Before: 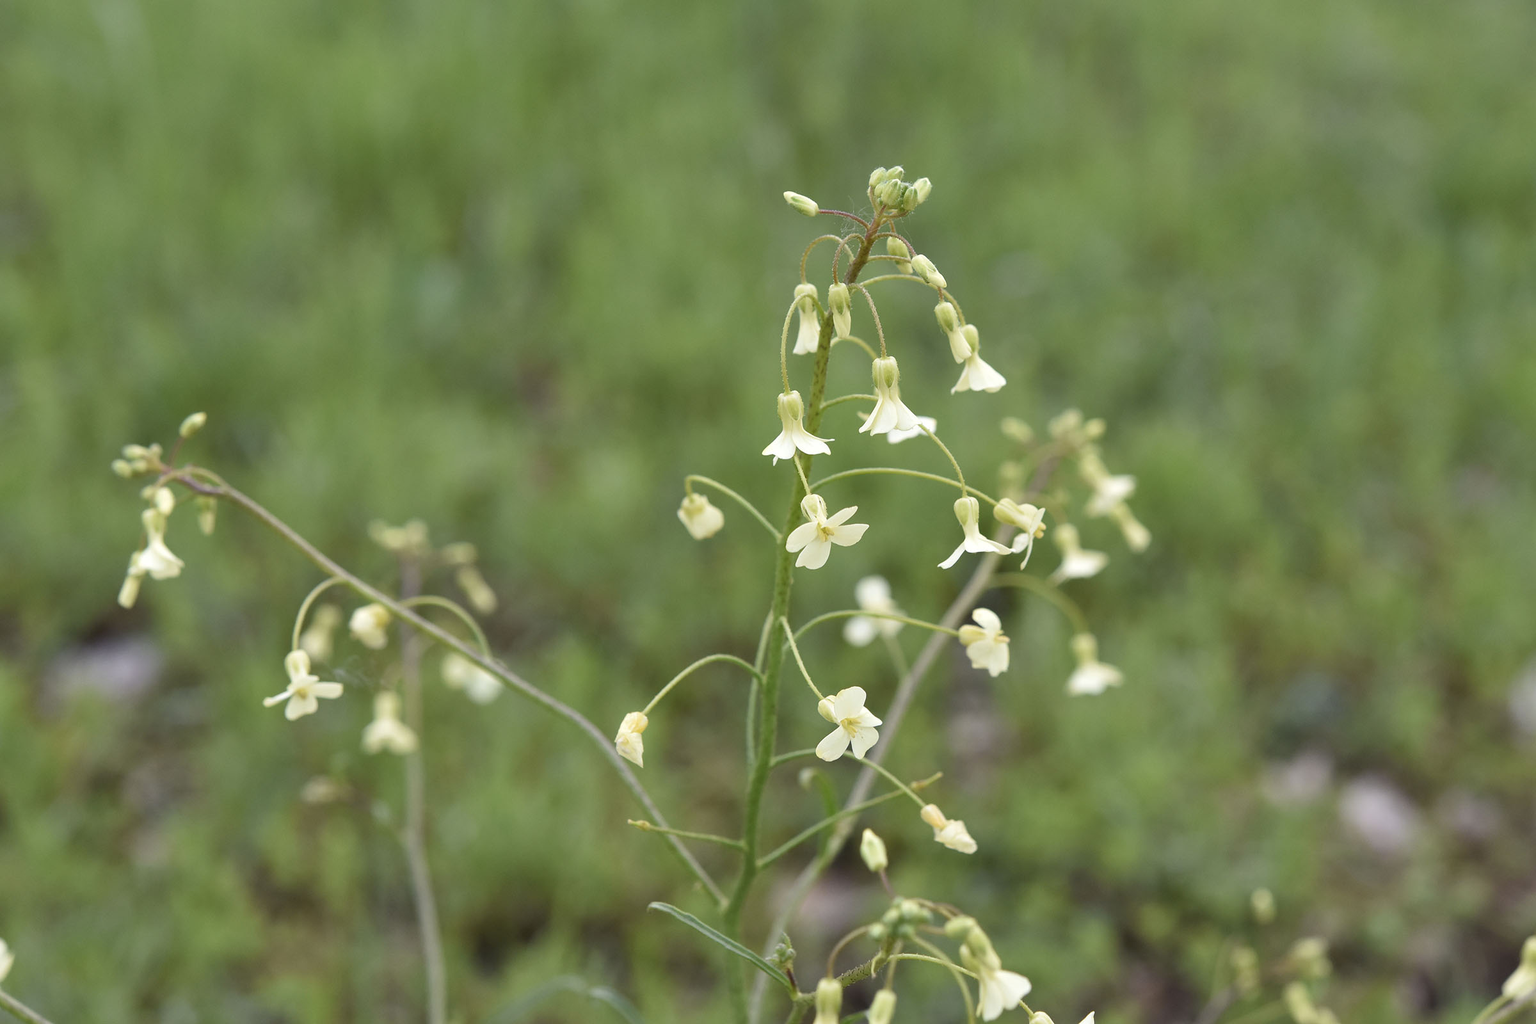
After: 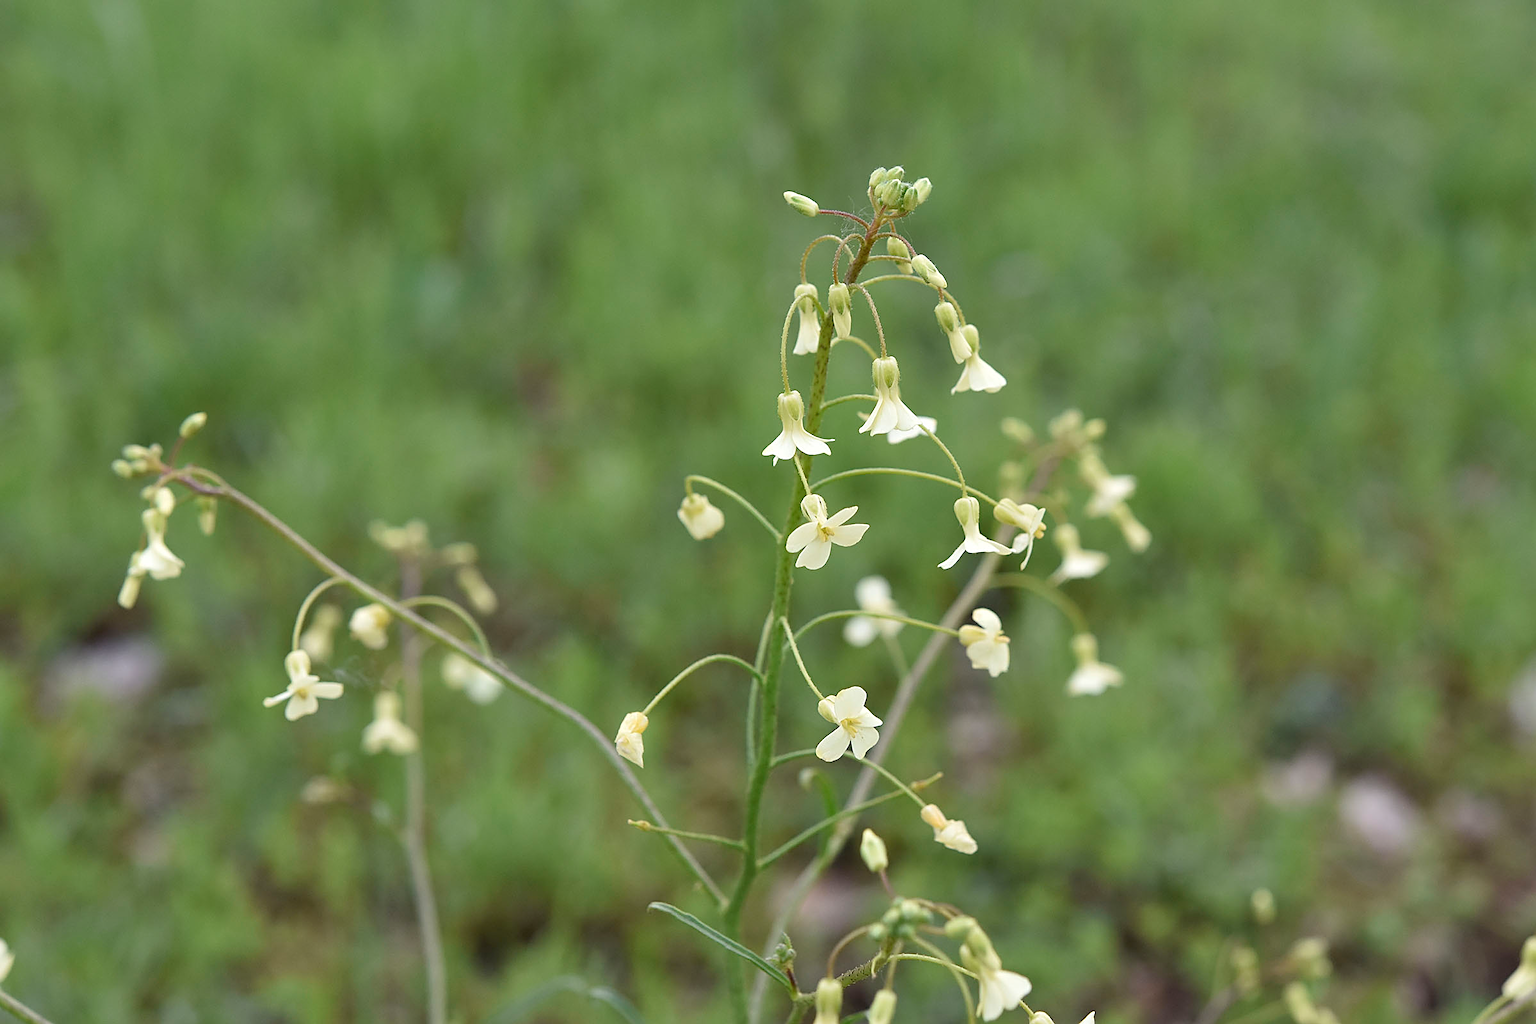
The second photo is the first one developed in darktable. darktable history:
sharpen: amount 0.575
